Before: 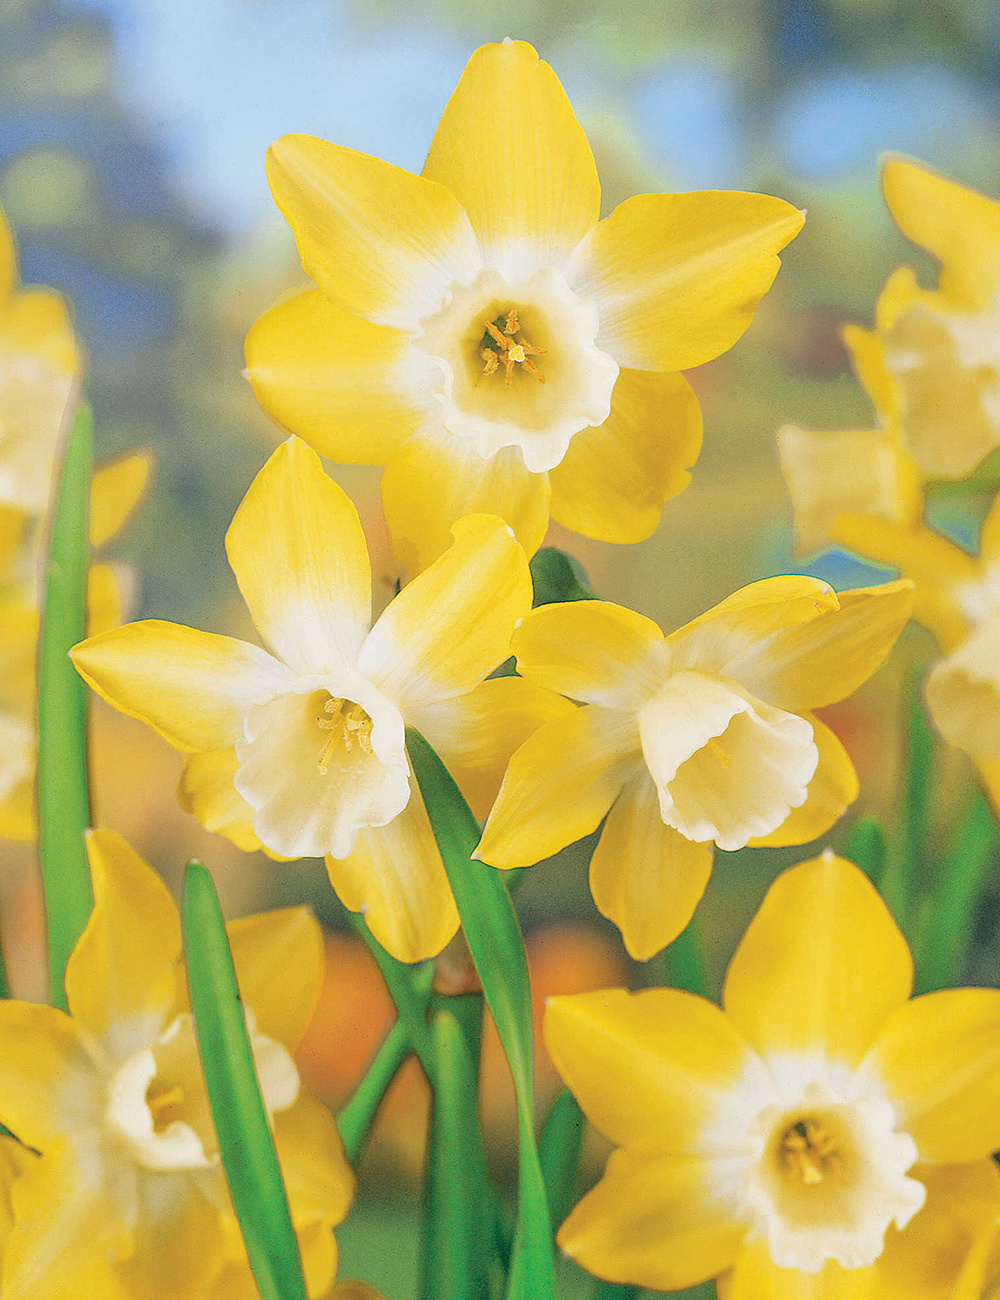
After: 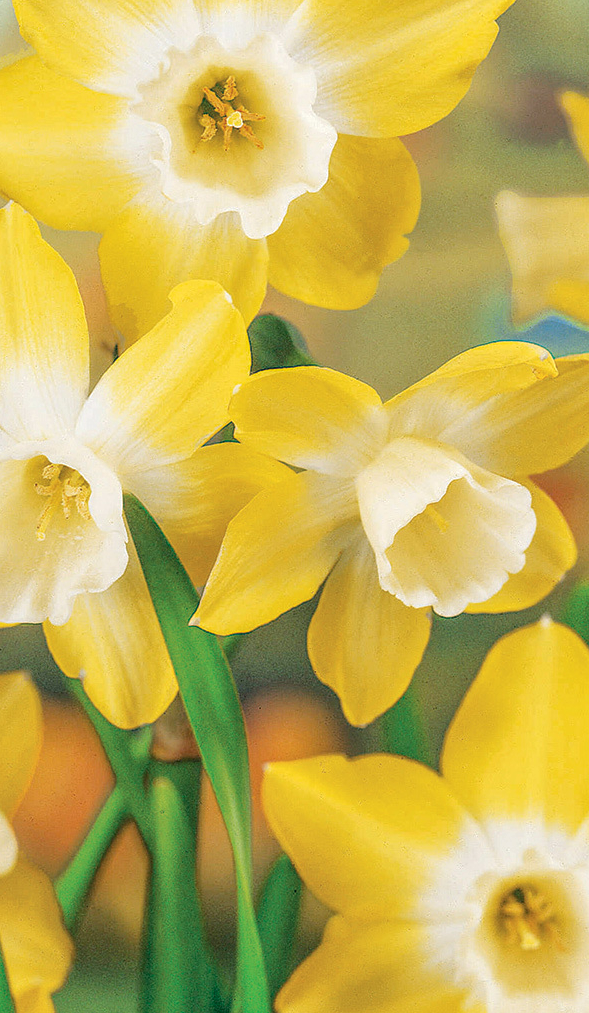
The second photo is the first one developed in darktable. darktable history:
crop and rotate: left 28.207%, top 18.036%, right 12.794%, bottom 4.011%
exposure: compensate highlight preservation false
local contrast: on, module defaults
